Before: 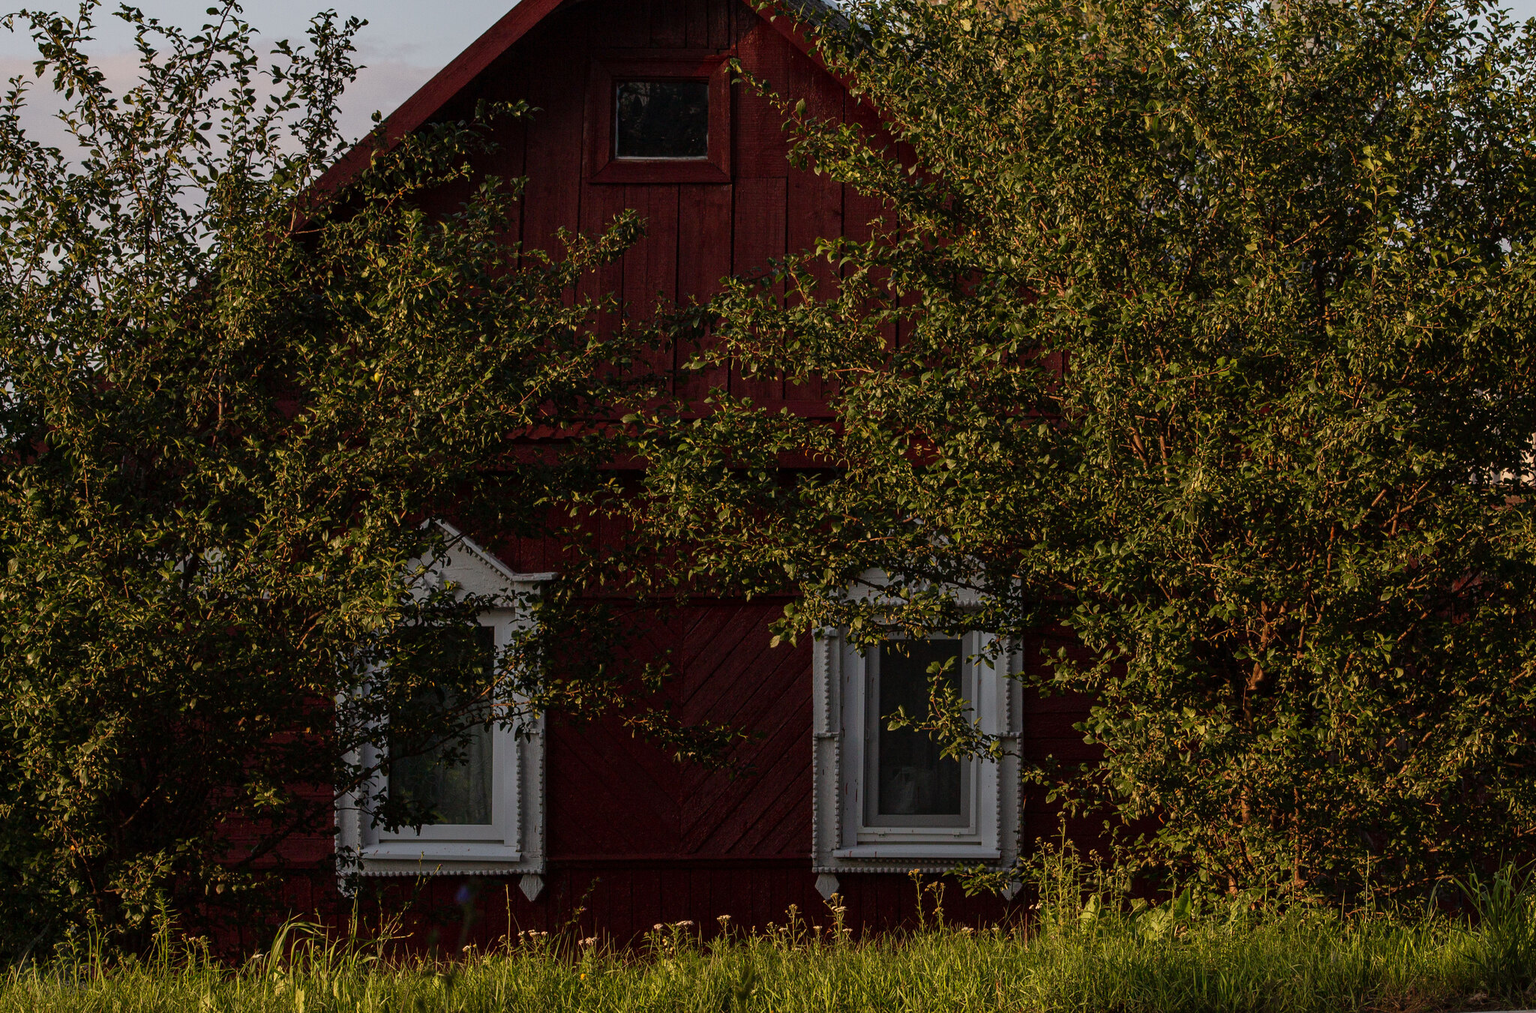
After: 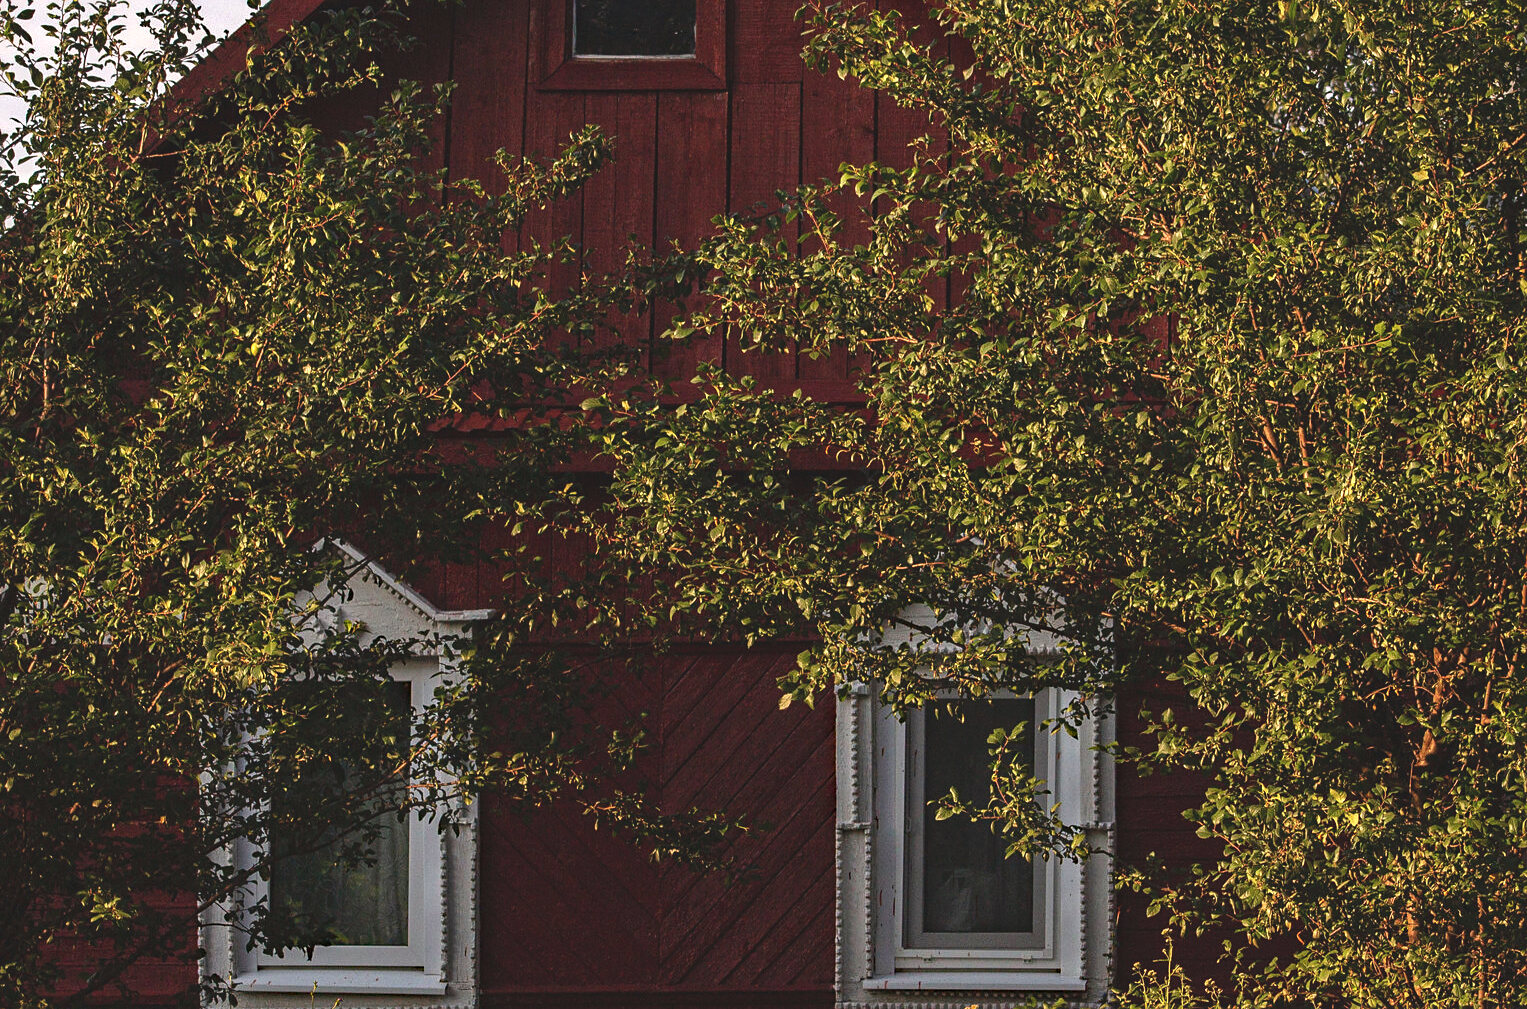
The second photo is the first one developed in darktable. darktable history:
sharpen: amount 0.213
crop and rotate: left 12.118%, top 11.408%, right 13.308%, bottom 13.882%
exposure: black level correction -0.006, exposure 1 EV, compensate exposure bias true, compensate highlight preservation false
haze removal: compatibility mode true, adaptive false
